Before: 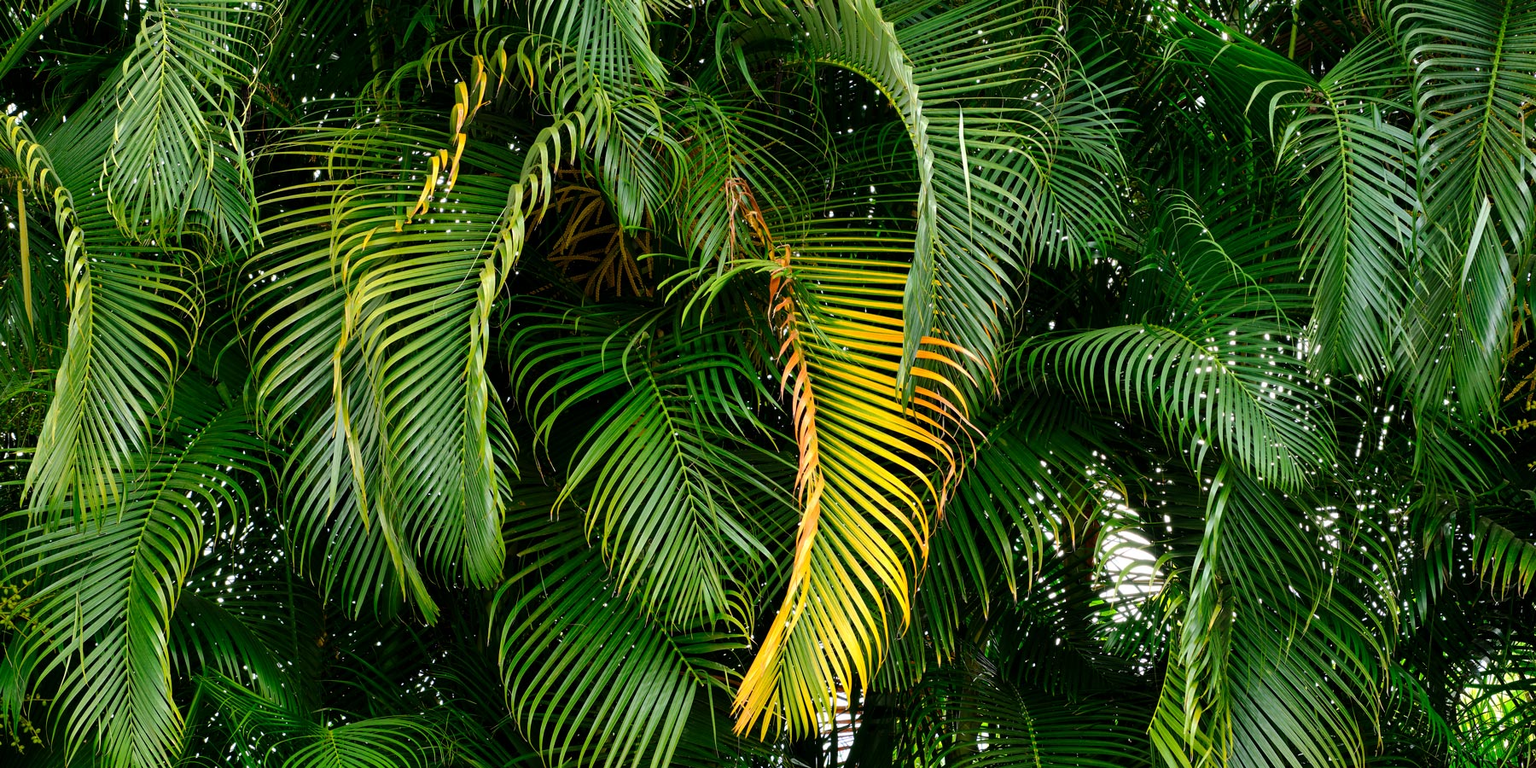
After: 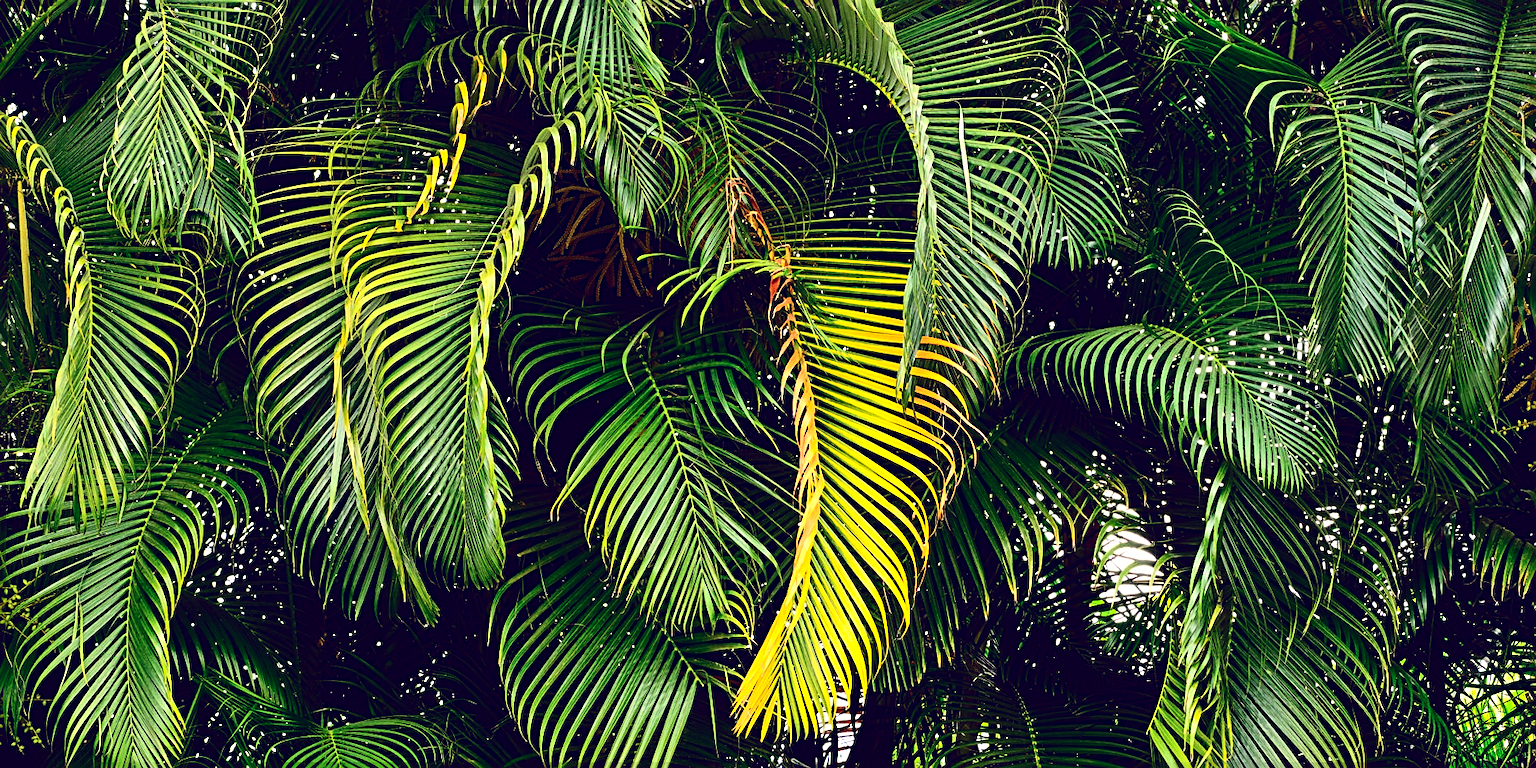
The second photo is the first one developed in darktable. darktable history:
color correction: saturation 1.11
sharpen: radius 2.543, amount 0.636
color balance: lift [1.001, 0.997, 0.99, 1.01], gamma [1.007, 1, 0.975, 1.025], gain [1, 1.065, 1.052, 0.935], contrast 13.25%
contrast brightness saturation: contrast 0.28
